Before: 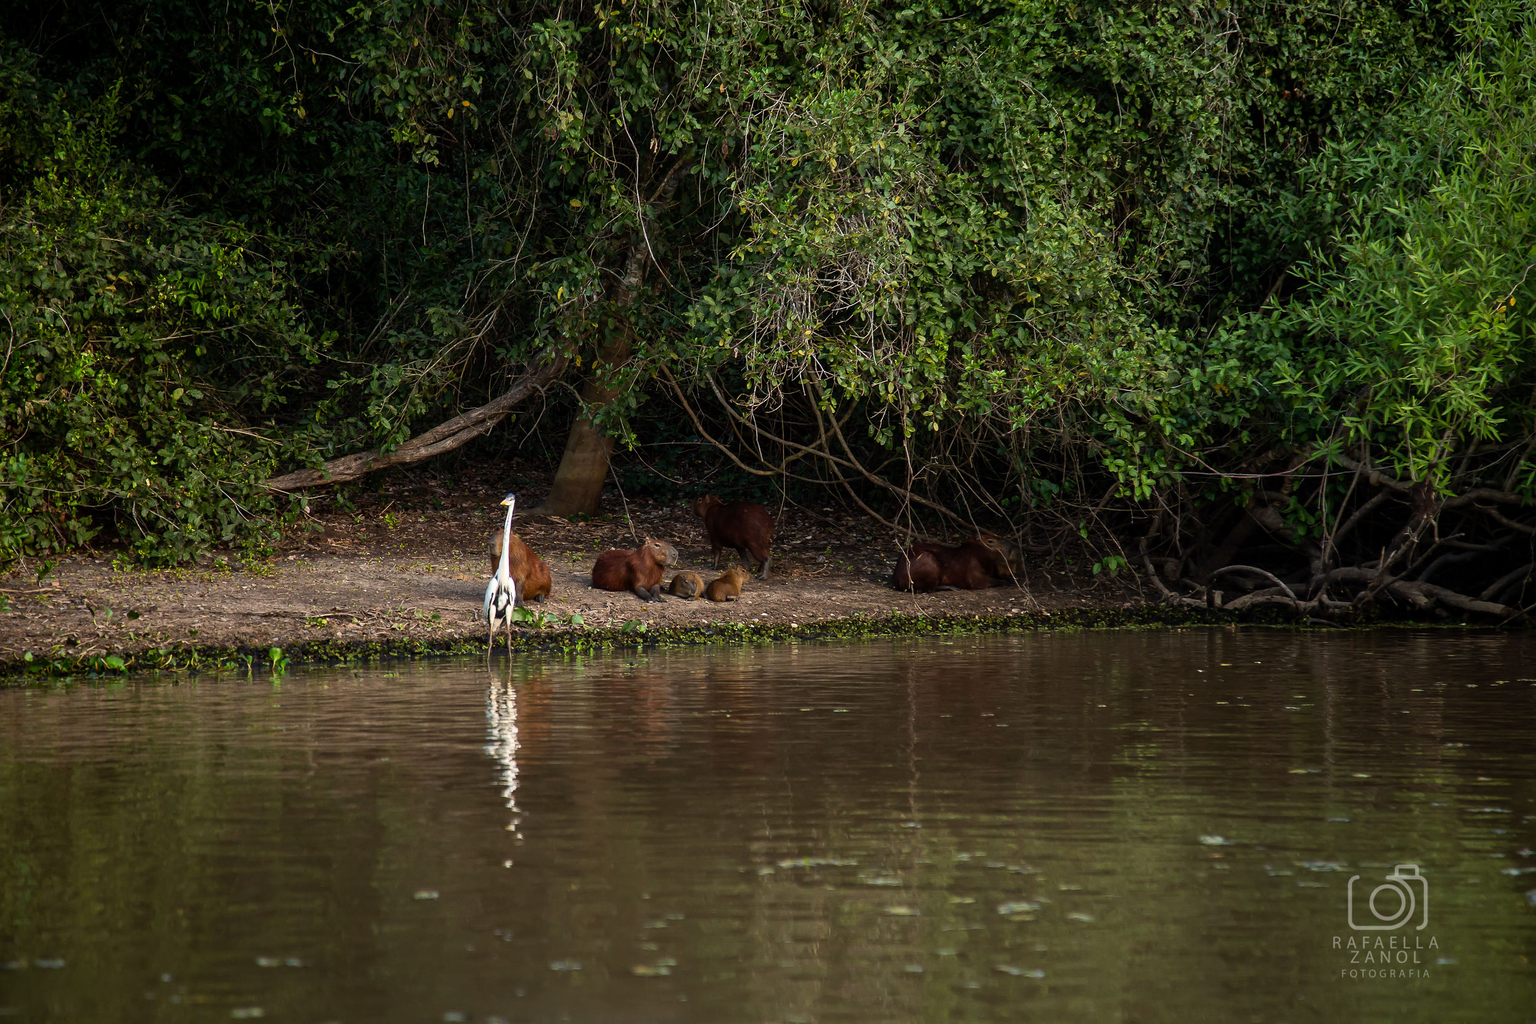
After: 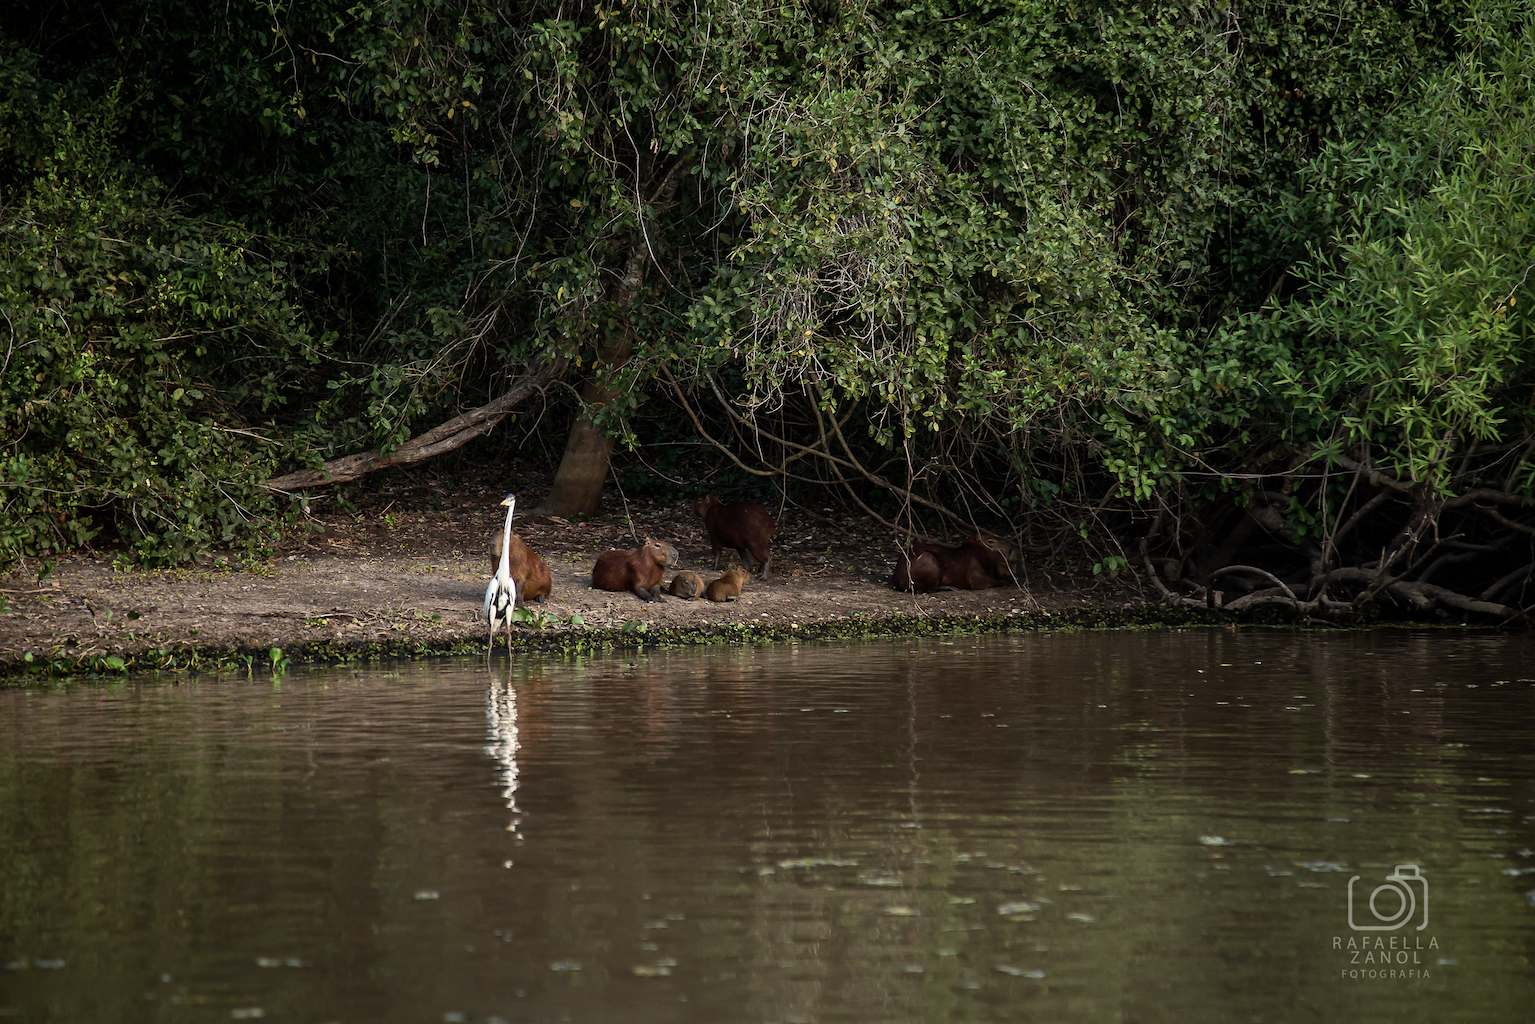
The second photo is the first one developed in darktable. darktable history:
color correction: highlights b* -0.055, saturation 0.773
contrast brightness saturation: contrast 0.051
